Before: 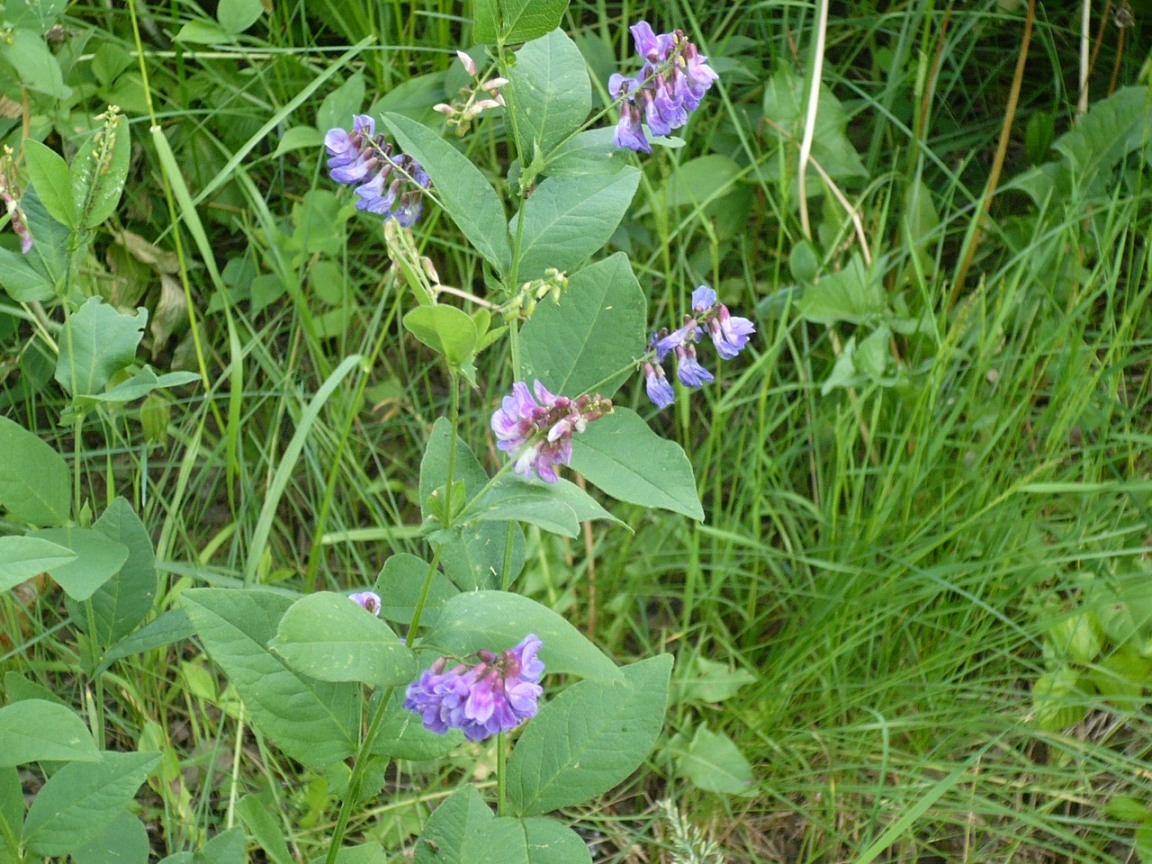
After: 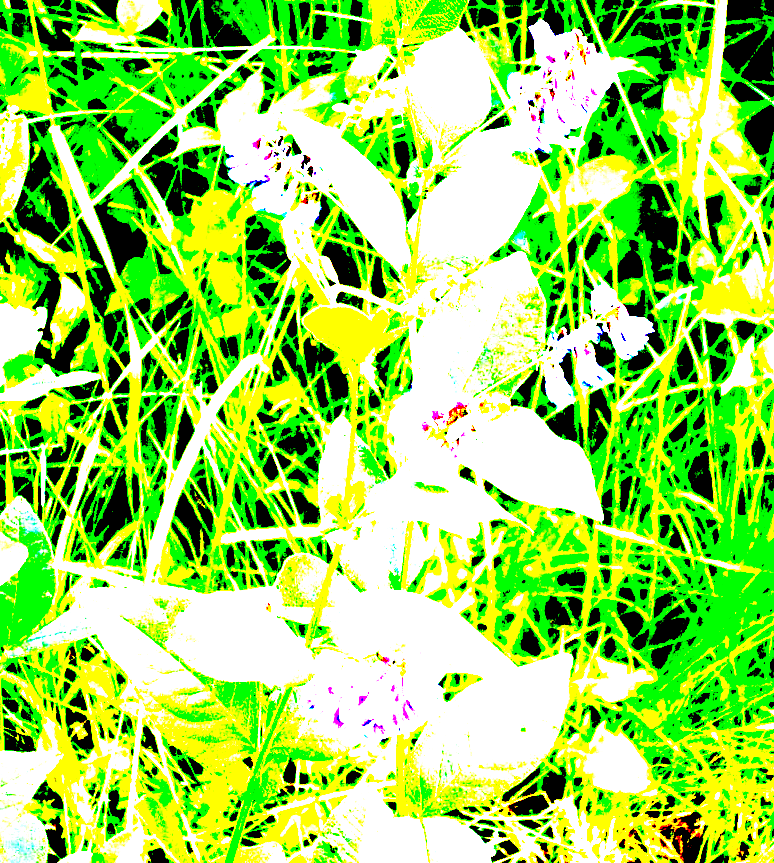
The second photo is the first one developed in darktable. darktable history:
exposure: black level correction 0.099, exposure 3.085 EV, compensate highlight preservation false
crop and rotate: left 8.813%, right 23.943%
